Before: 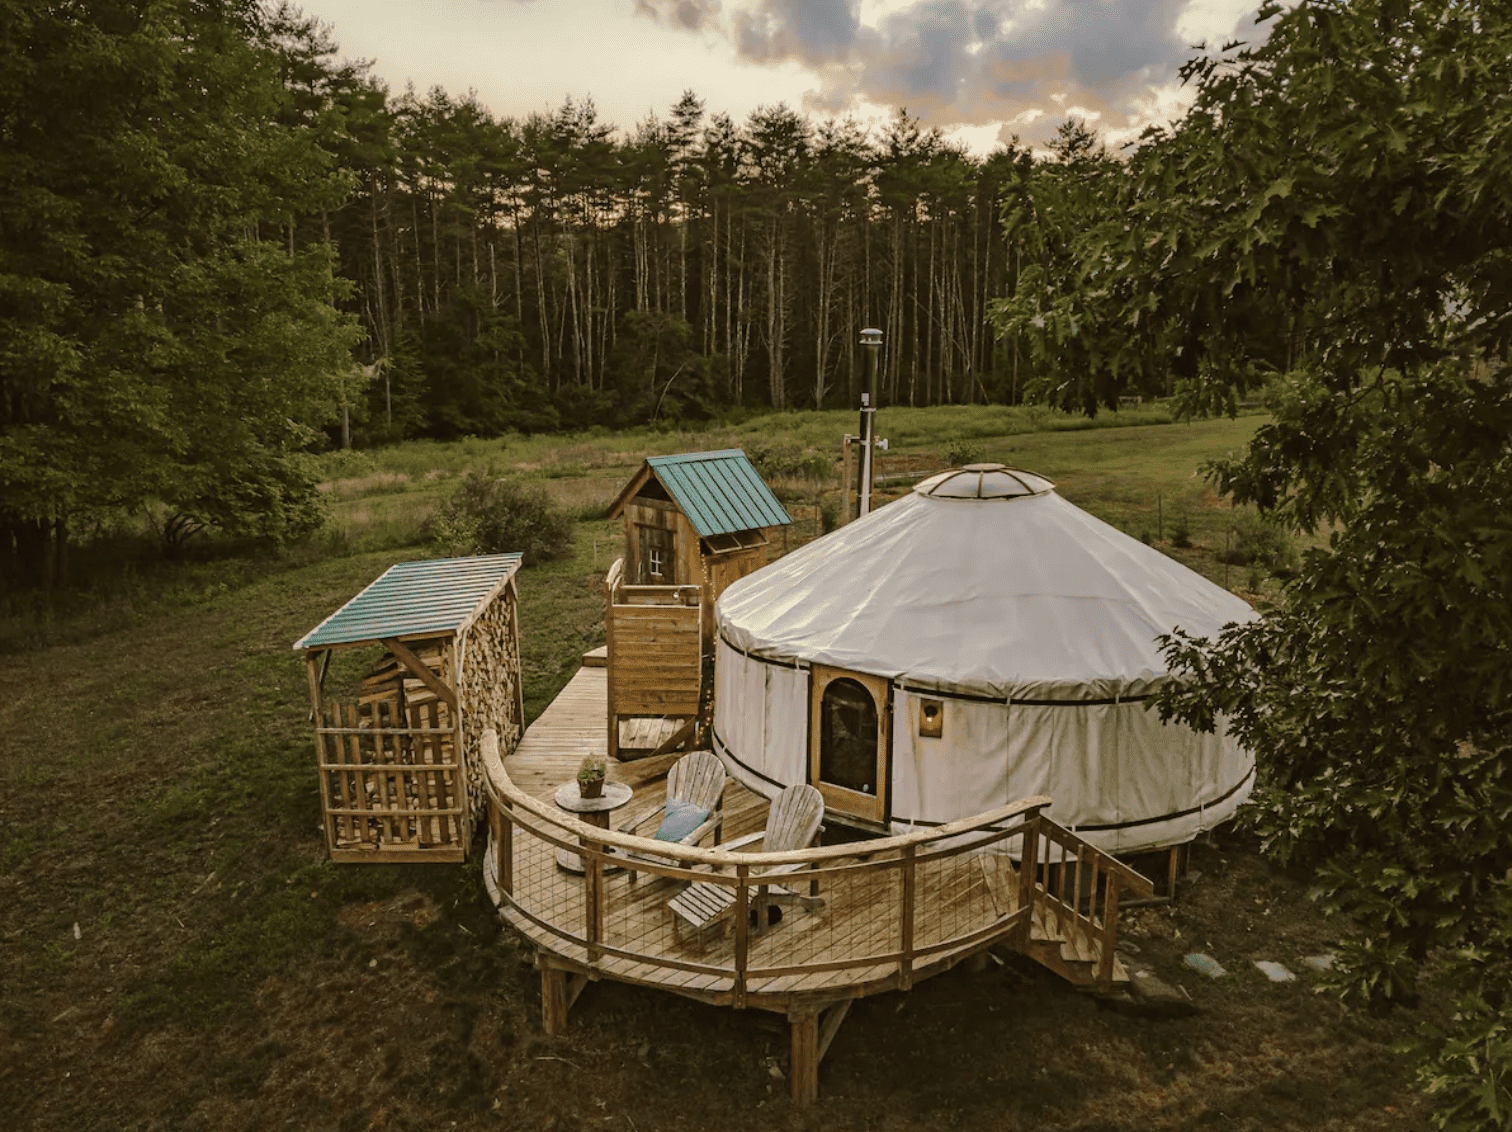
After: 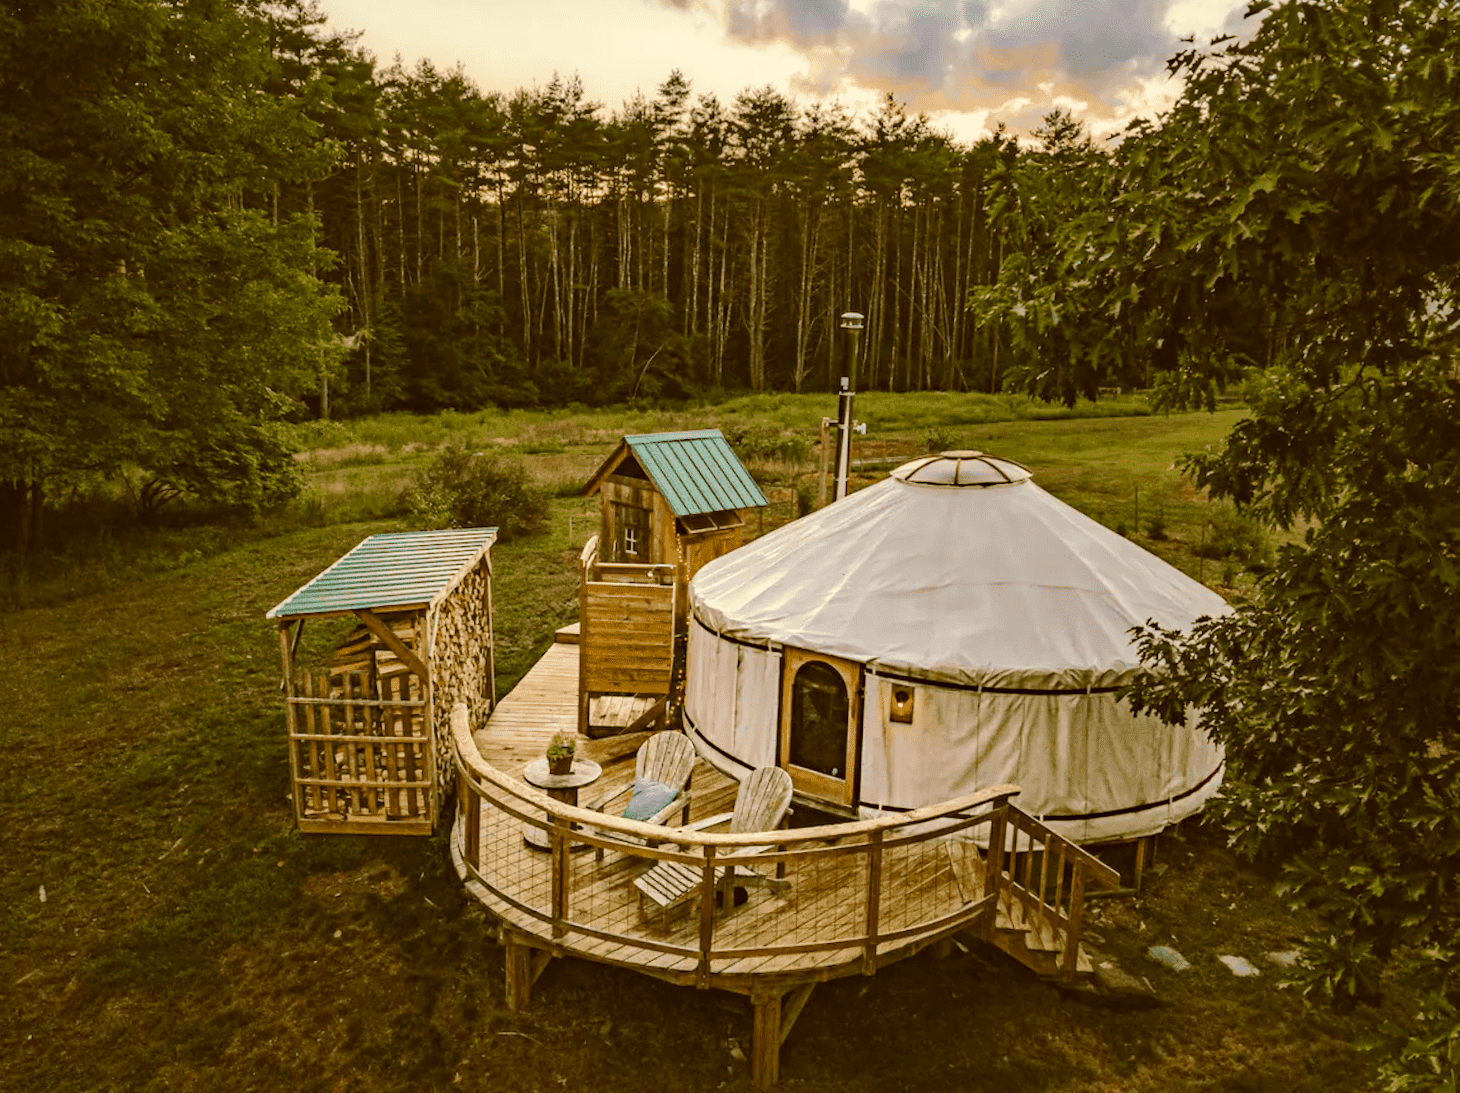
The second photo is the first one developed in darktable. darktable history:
color correction: highlights a* -0.524, highlights b* 0.176, shadows a* 4.39, shadows b* 20.75
haze removal: strength 0.261, distance 0.245, compatibility mode true, adaptive false
crop and rotate: angle -1.52°
contrast brightness saturation: contrast 0.196, brightness 0.162, saturation 0.226
